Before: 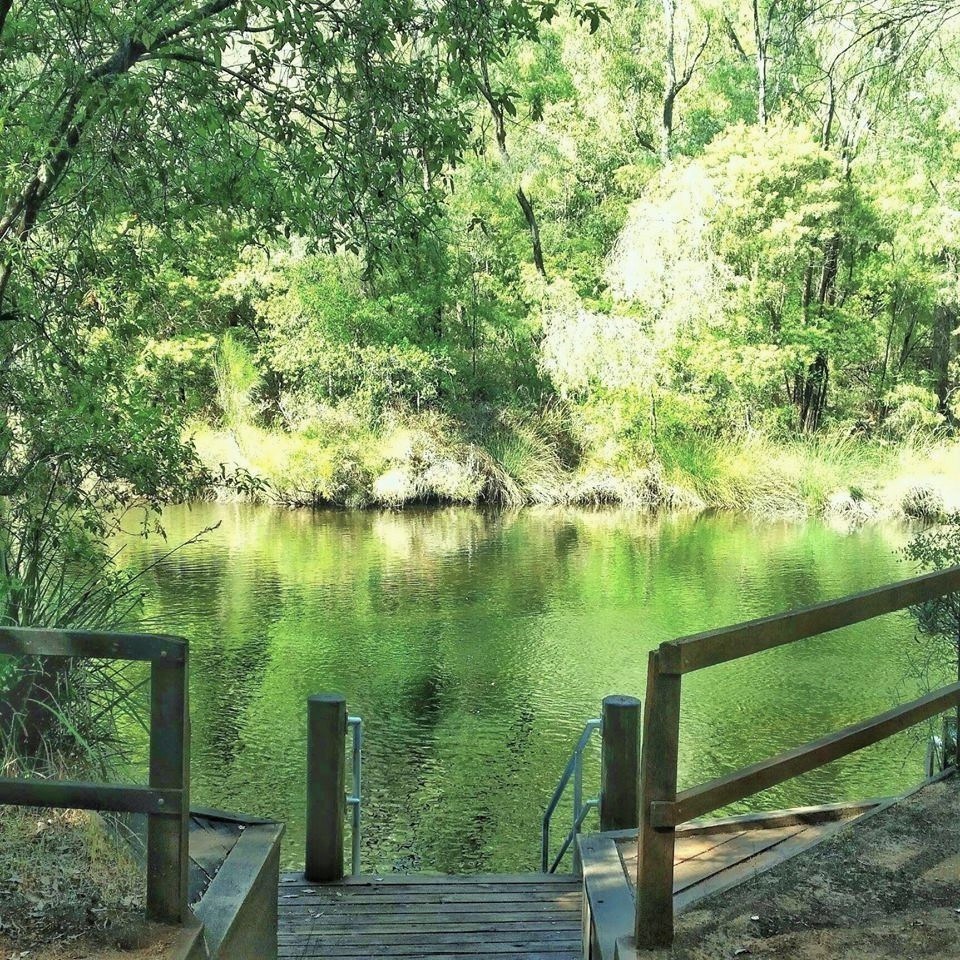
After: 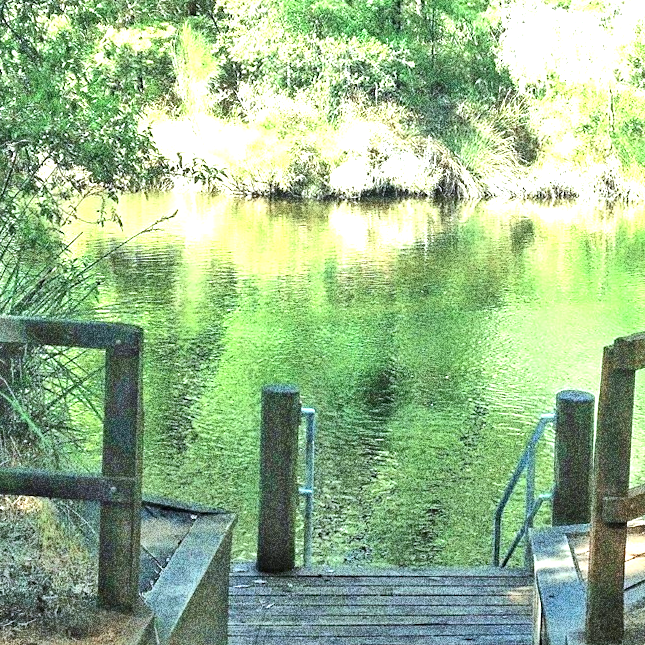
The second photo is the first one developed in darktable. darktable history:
color calibration: illuminant as shot in camera, x 0.358, y 0.373, temperature 4628.91 K
crop and rotate: angle -0.82°, left 3.85%, top 31.828%, right 27.992%
exposure: black level correction 0, exposure 1.1 EV, compensate exposure bias true, compensate highlight preservation false
grain: coarseness 30.02 ISO, strength 100%
